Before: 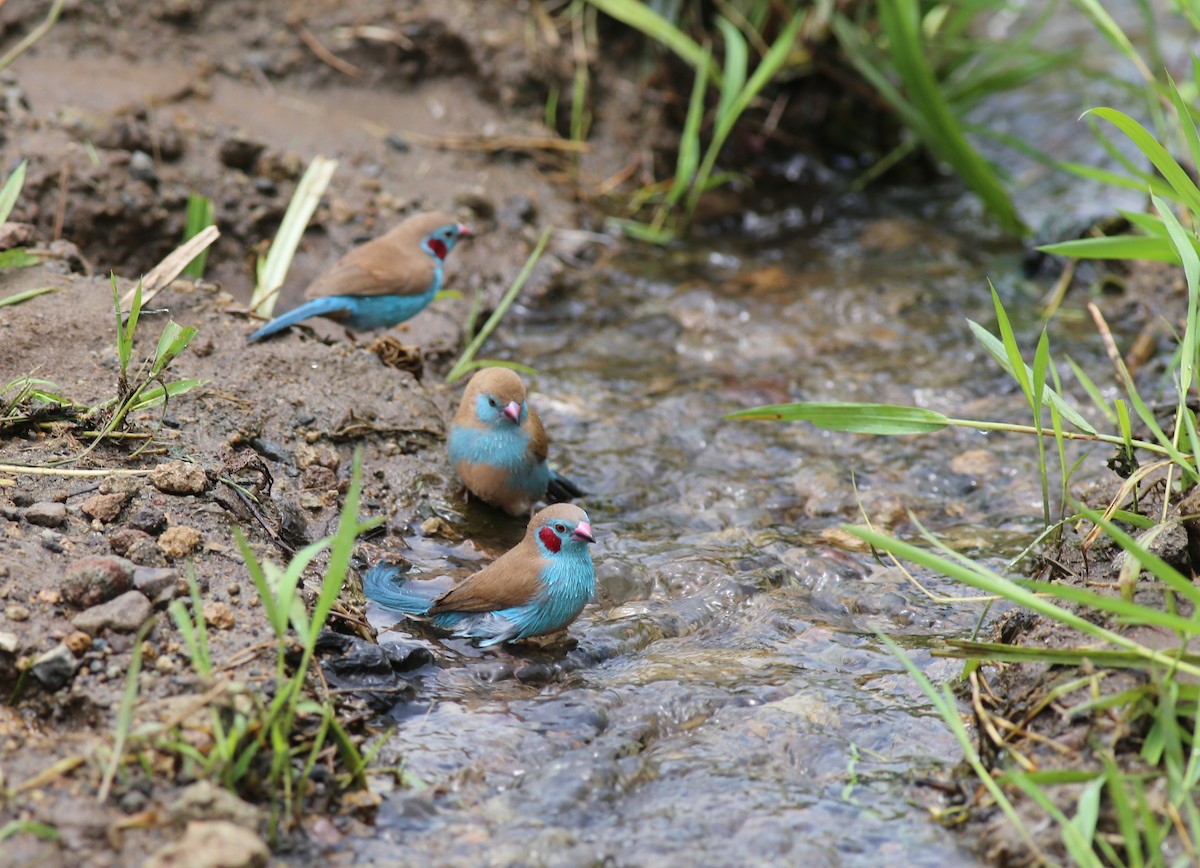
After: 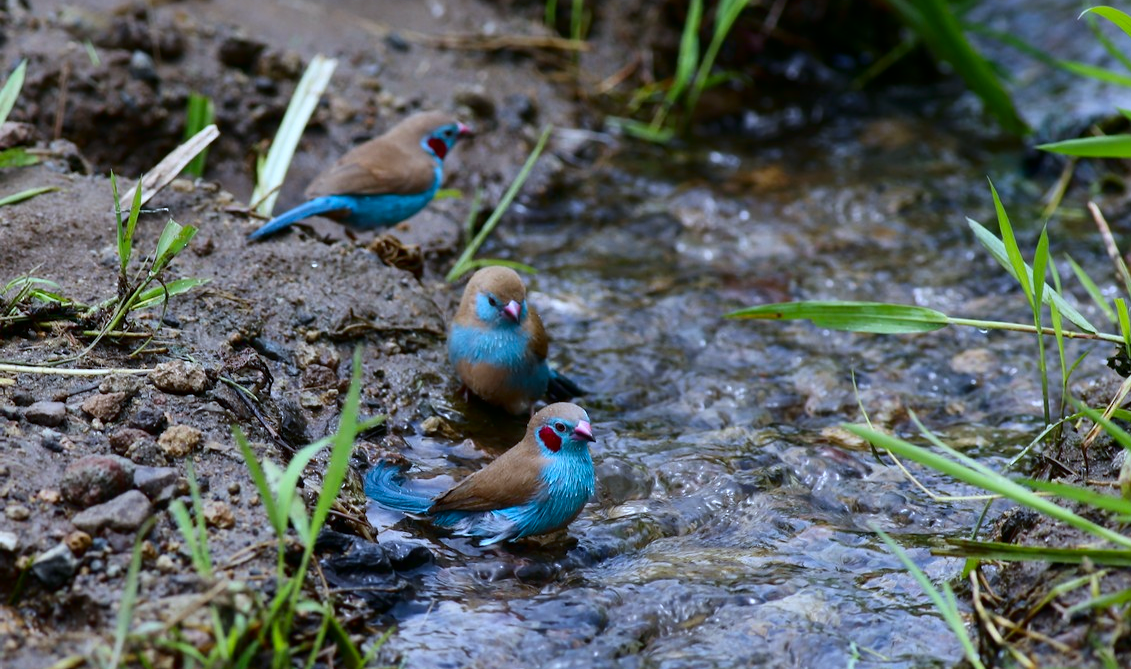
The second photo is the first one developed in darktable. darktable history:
contrast brightness saturation: contrast 0.13, brightness -0.24, saturation 0.14
crop and rotate: angle 0.03°, top 11.643%, right 5.651%, bottom 11.189%
white balance: red 0.926, green 1.003, blue 1.133
